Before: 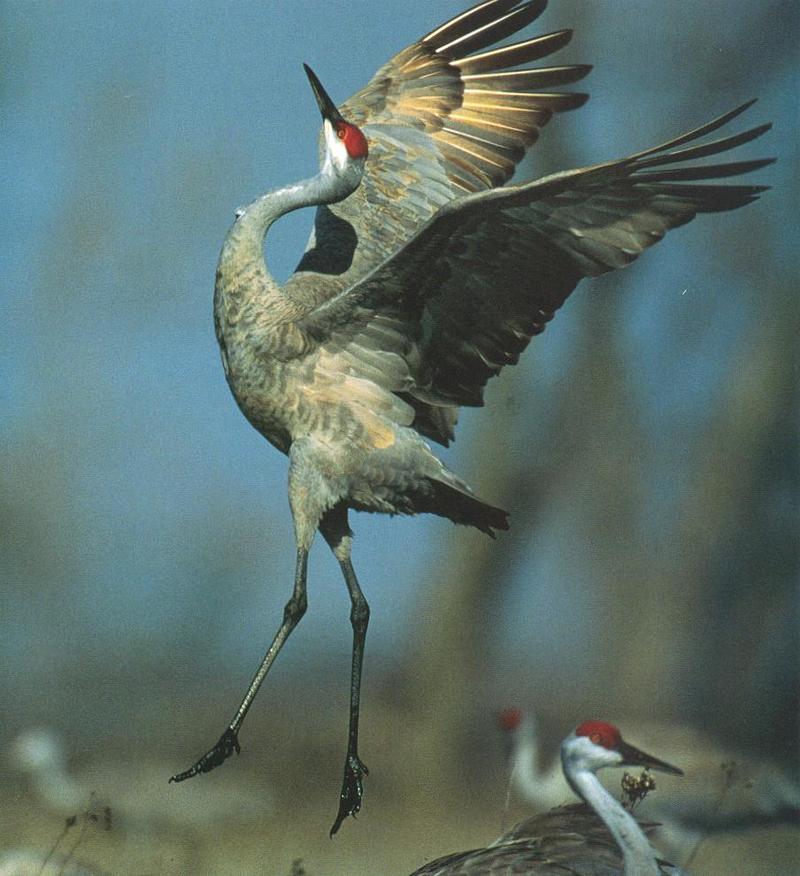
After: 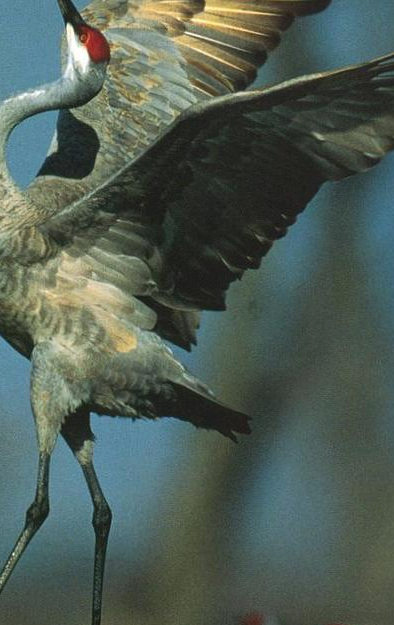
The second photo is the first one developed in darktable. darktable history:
crop: left 32.25%, top 10.987%, right 18.383%, bottom 17.59%
contrast brightness saturation: brightness -0.092
